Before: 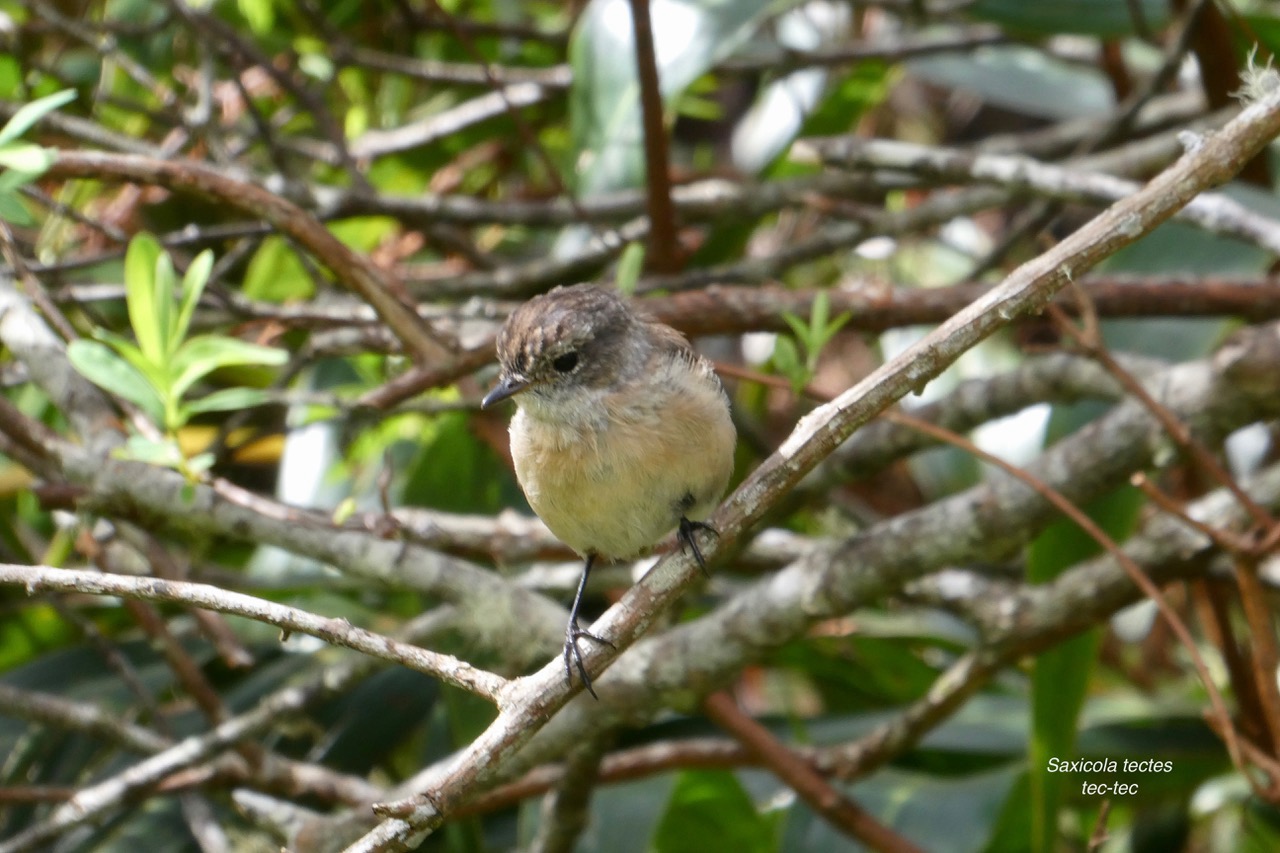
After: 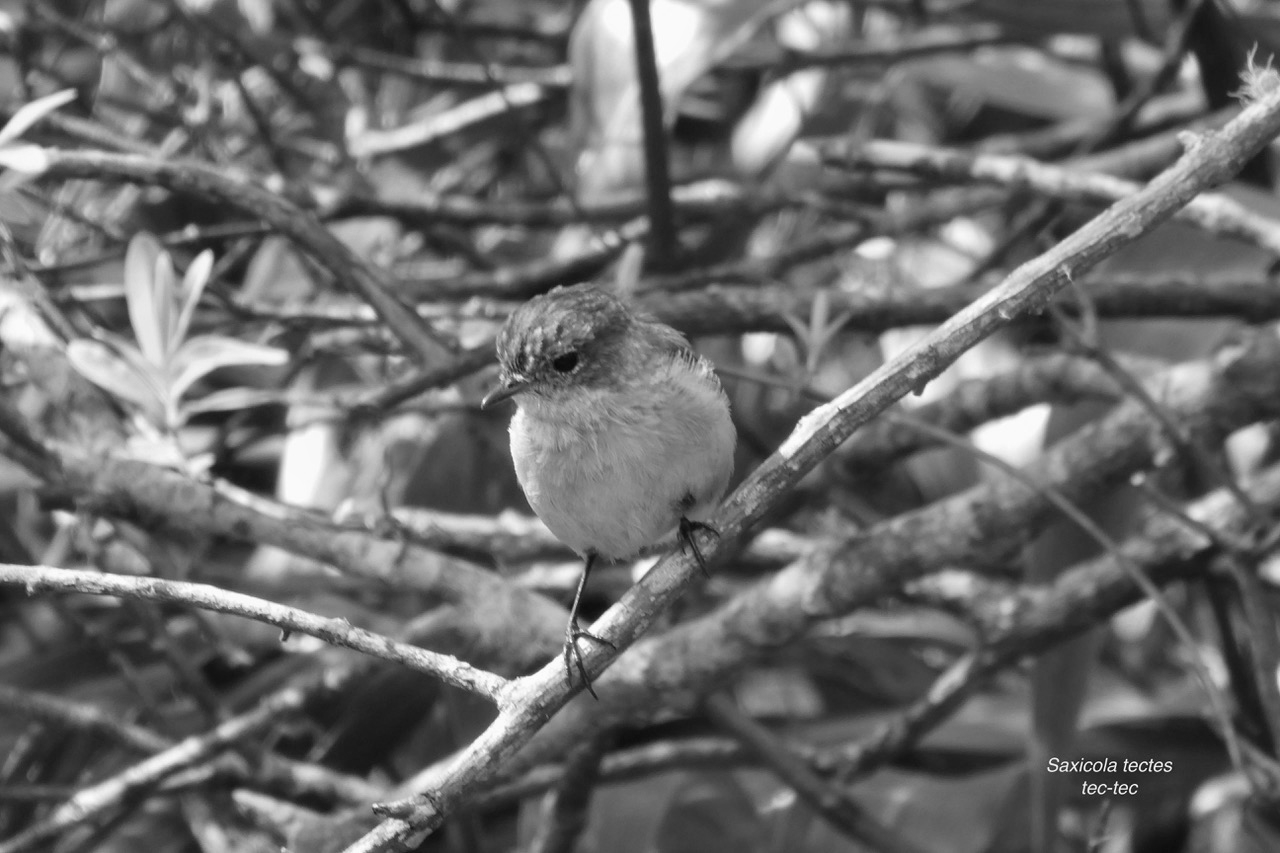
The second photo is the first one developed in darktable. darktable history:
monochrome: a 16.06, b 15.48, size 1
